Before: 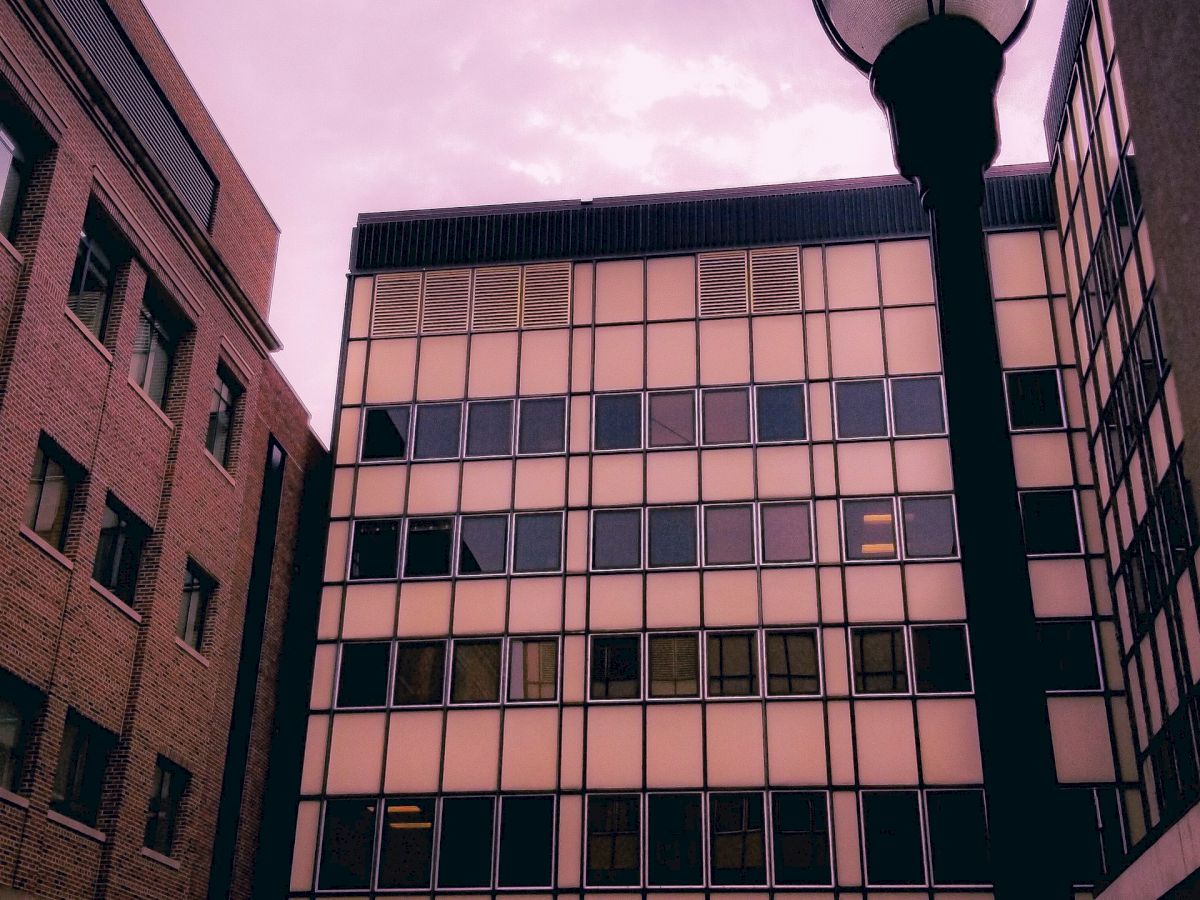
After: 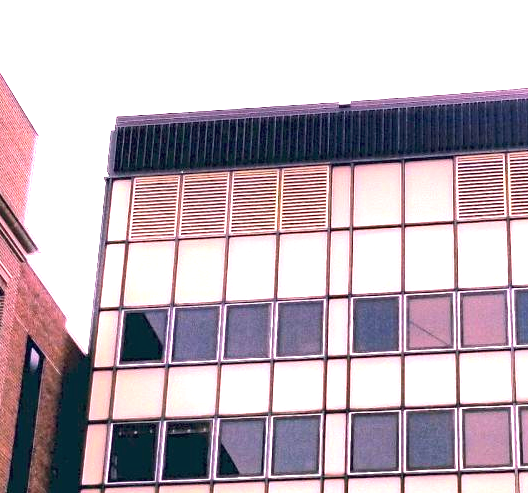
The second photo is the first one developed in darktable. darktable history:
tone equalizer: on, module defaults
crop: left 20.248%, top 10.86%, right 35.675%, bottom 34.321%
exposure: black level correction 0, exposure 1.9 EV, compensate highlight preservation false
